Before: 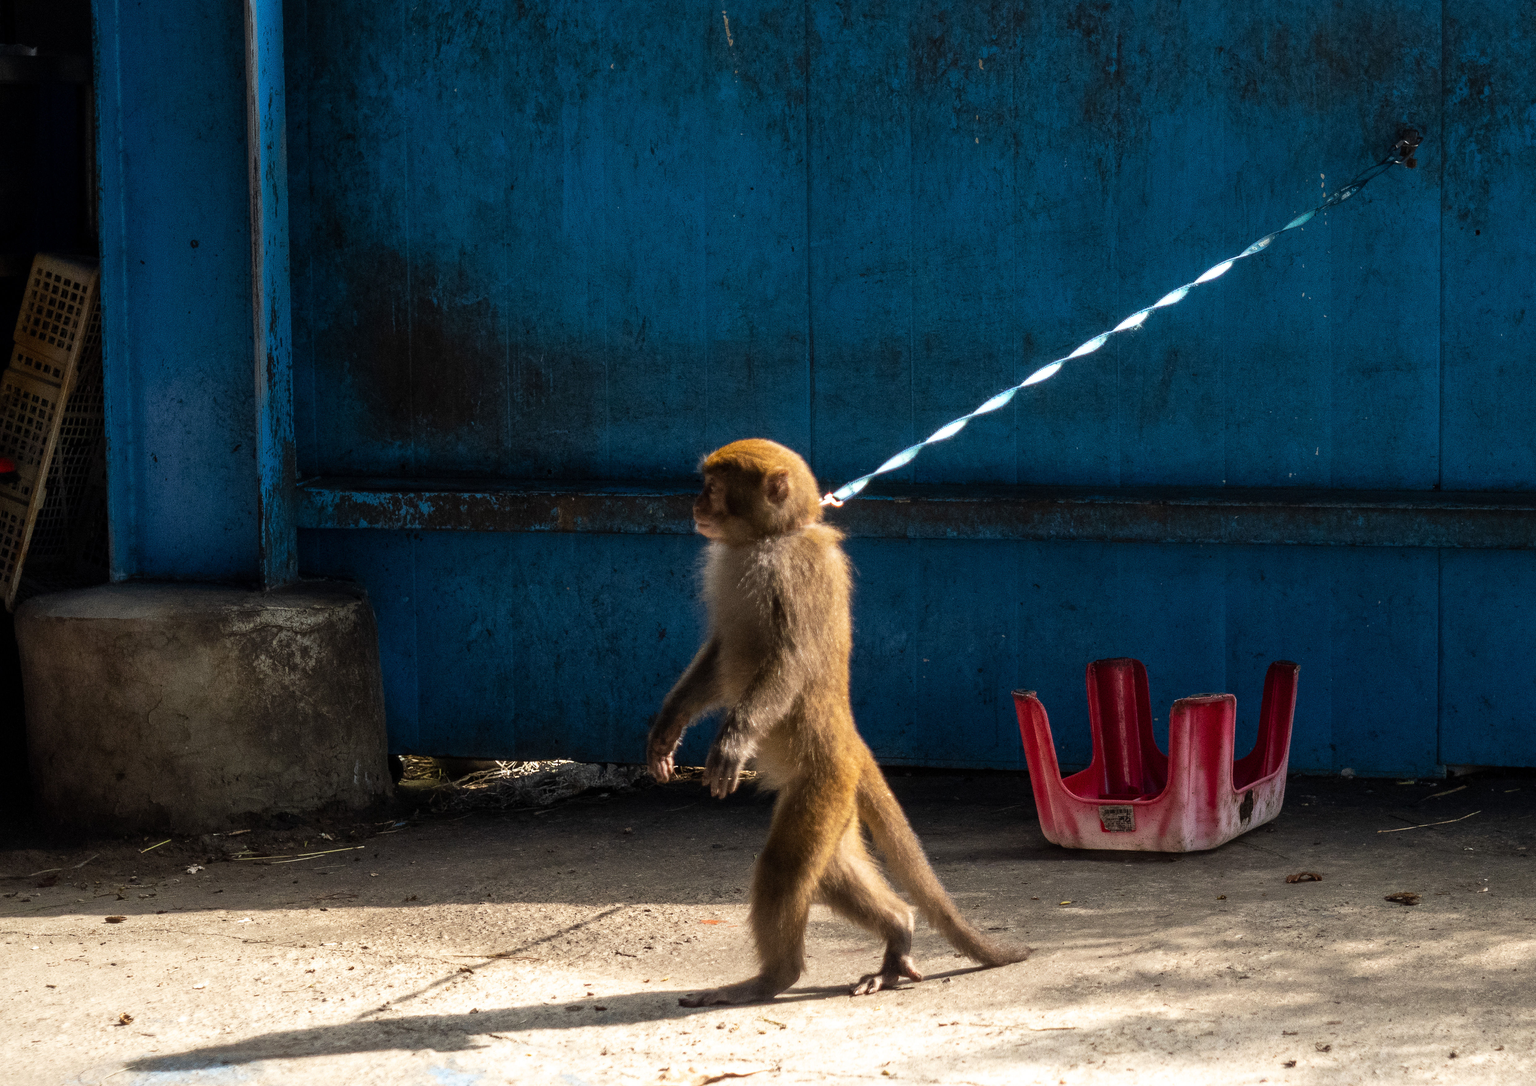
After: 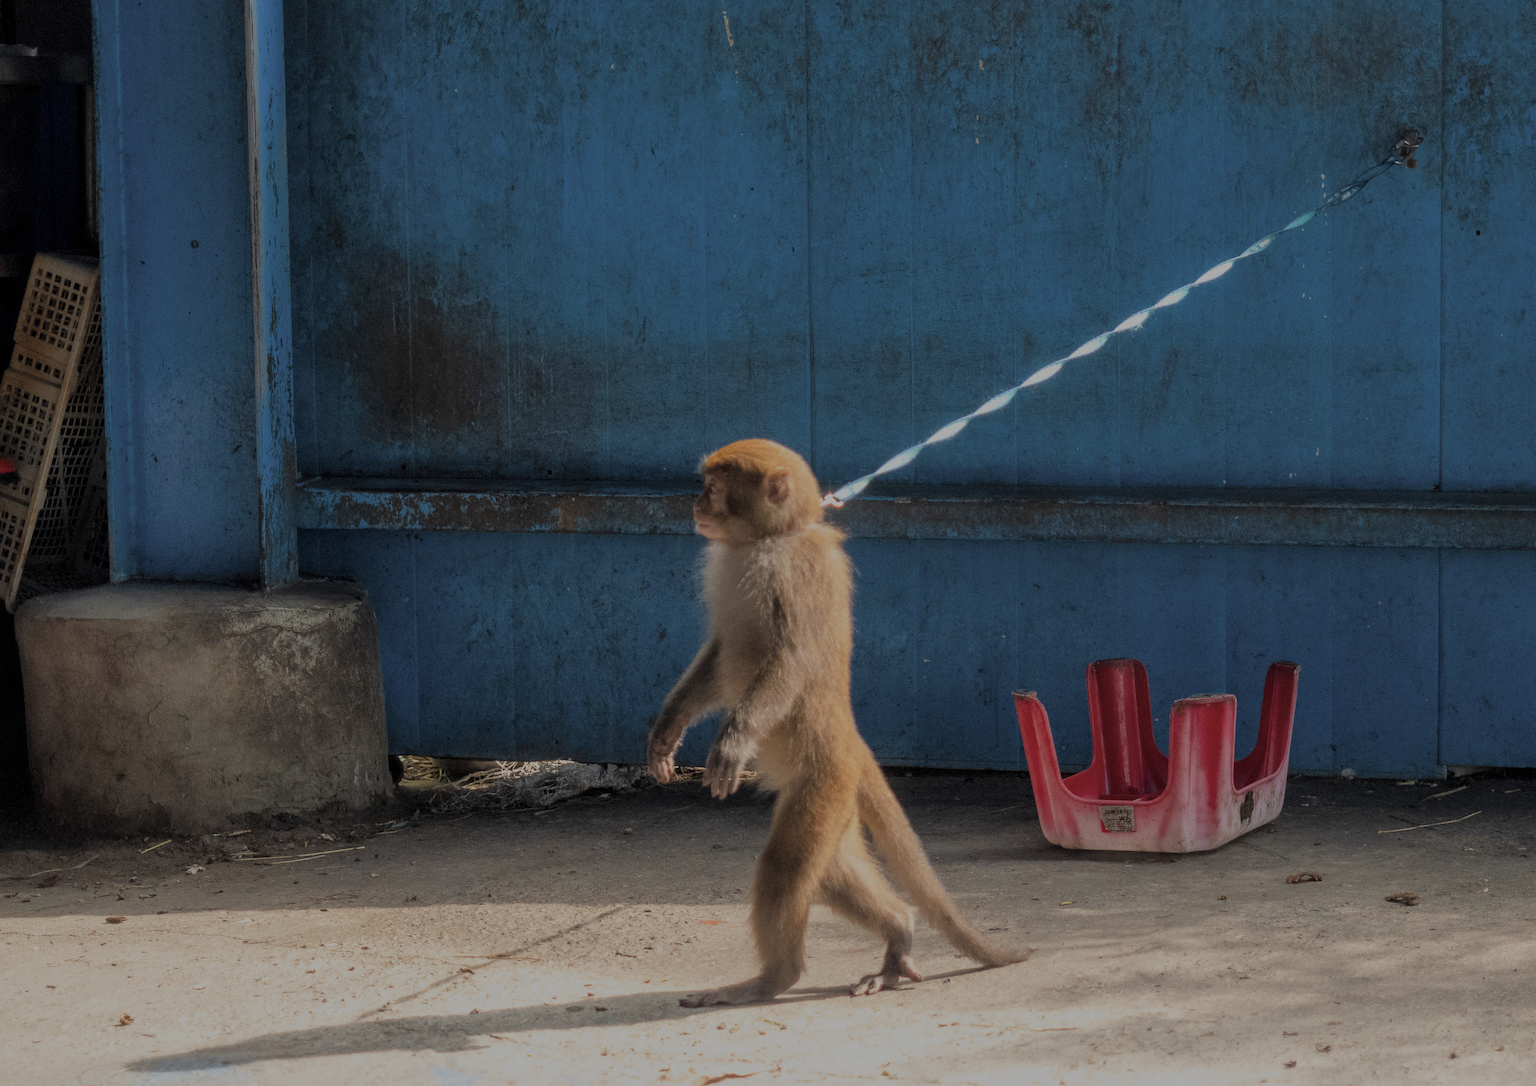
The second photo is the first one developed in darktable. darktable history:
filmic rgb: black relative exposure -13.89 EV, white relative exposure 7.97 EV, hardness 3.74, latitude 49.88%, contrast 0.514
